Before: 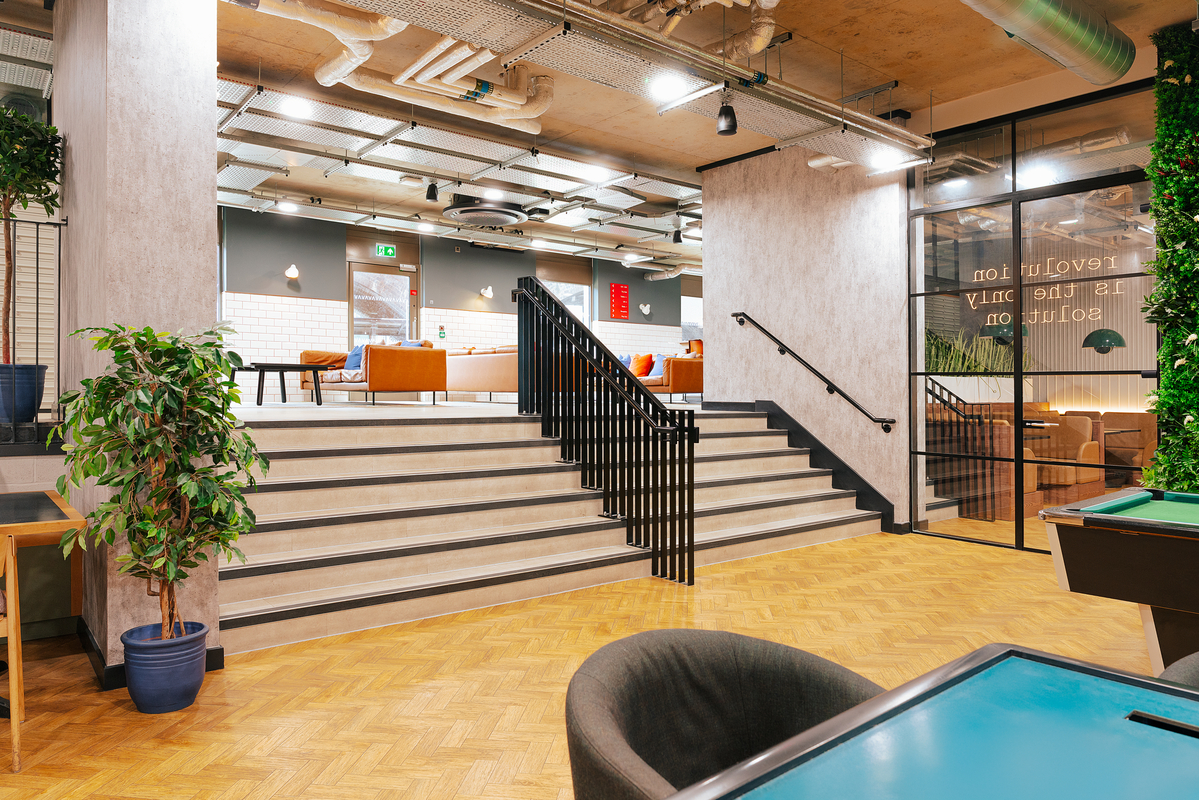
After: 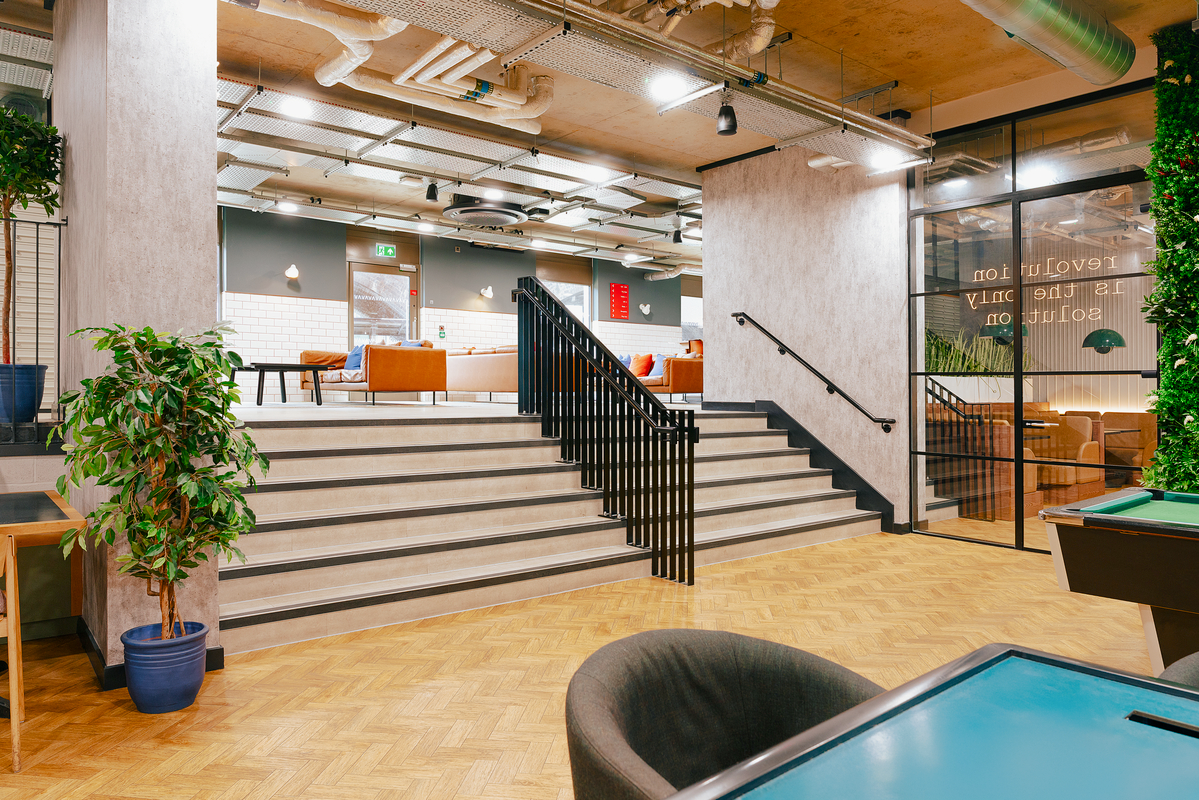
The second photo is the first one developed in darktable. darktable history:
color balance rgb: shadows lift › chroma 2.006%, shadows lift › hue 215.14°, perceptual saturation grading › global saturation 20%, perceptual saturation grading › highlights -50.567%, perceptual saturation grading › shadows 31.179%, perceptual brilliance grading › global brilliance 2.265%, perceptual brilliance grading › highlights -3.94%, global vibrance 9.573%
